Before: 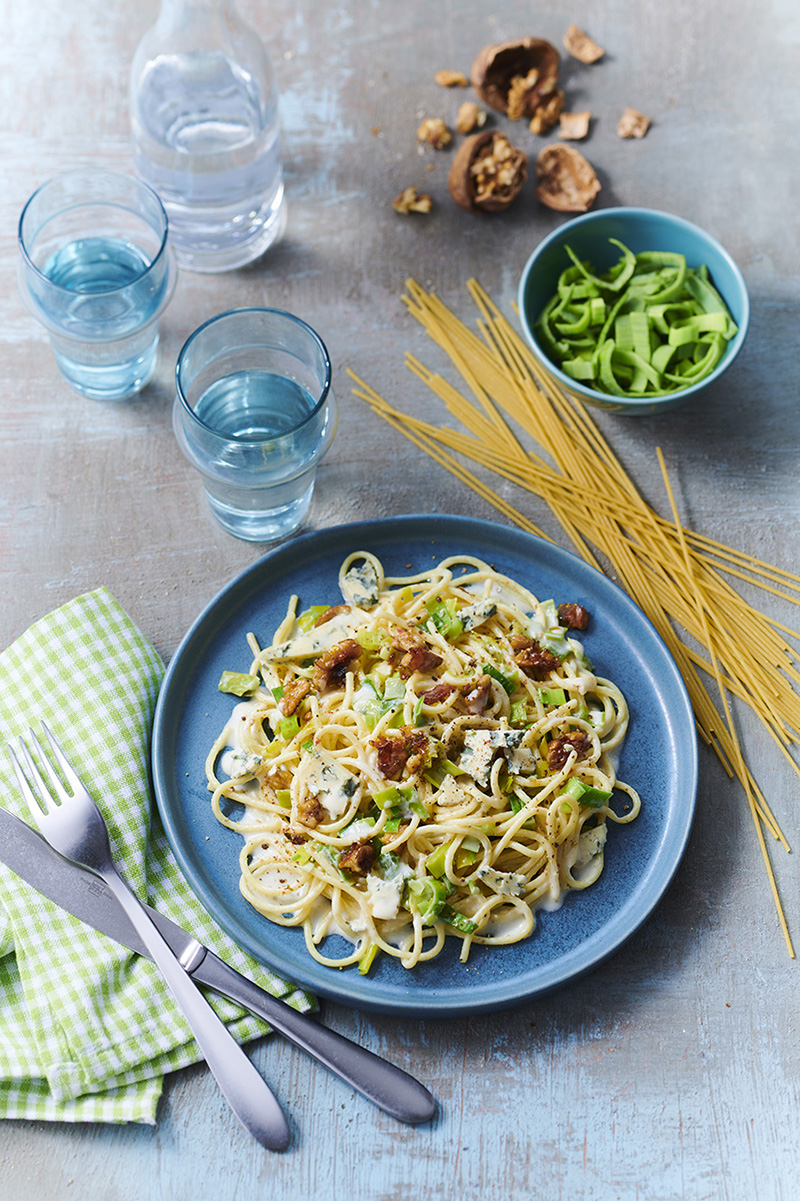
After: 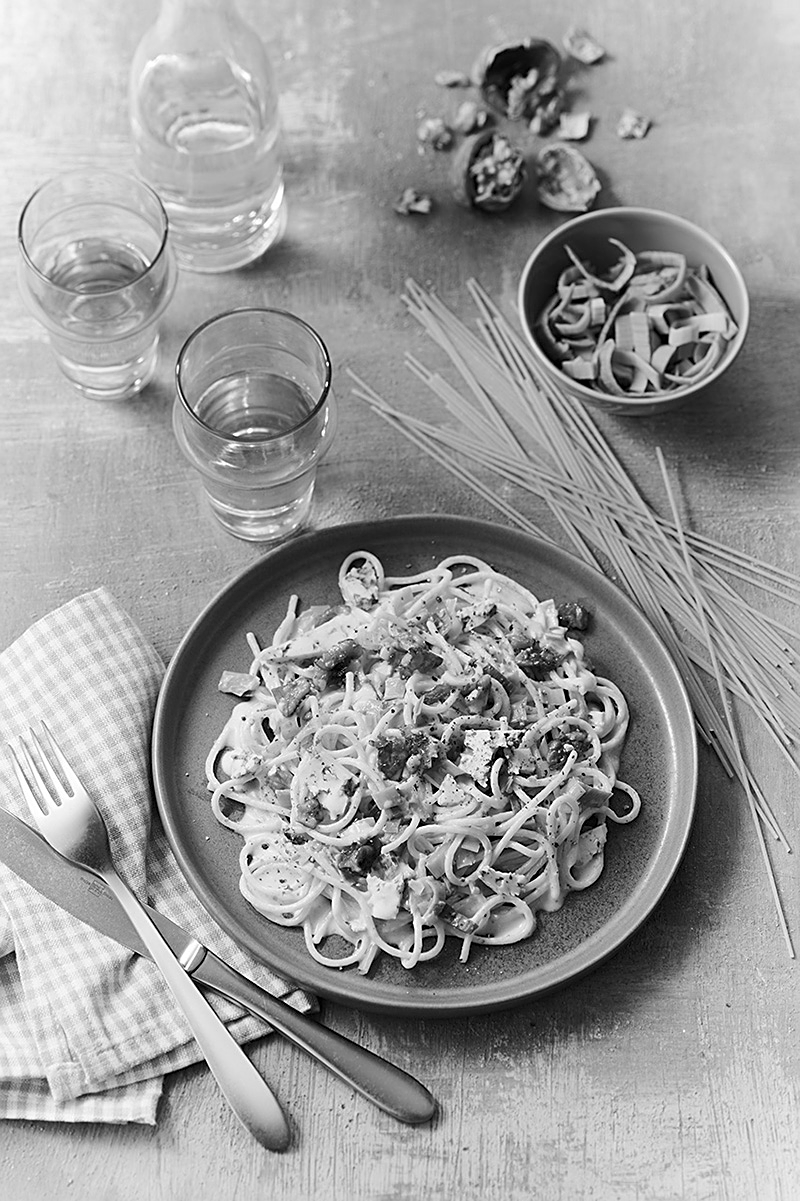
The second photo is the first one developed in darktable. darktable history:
monochrome: size 1
sharpen: on, module defaults
